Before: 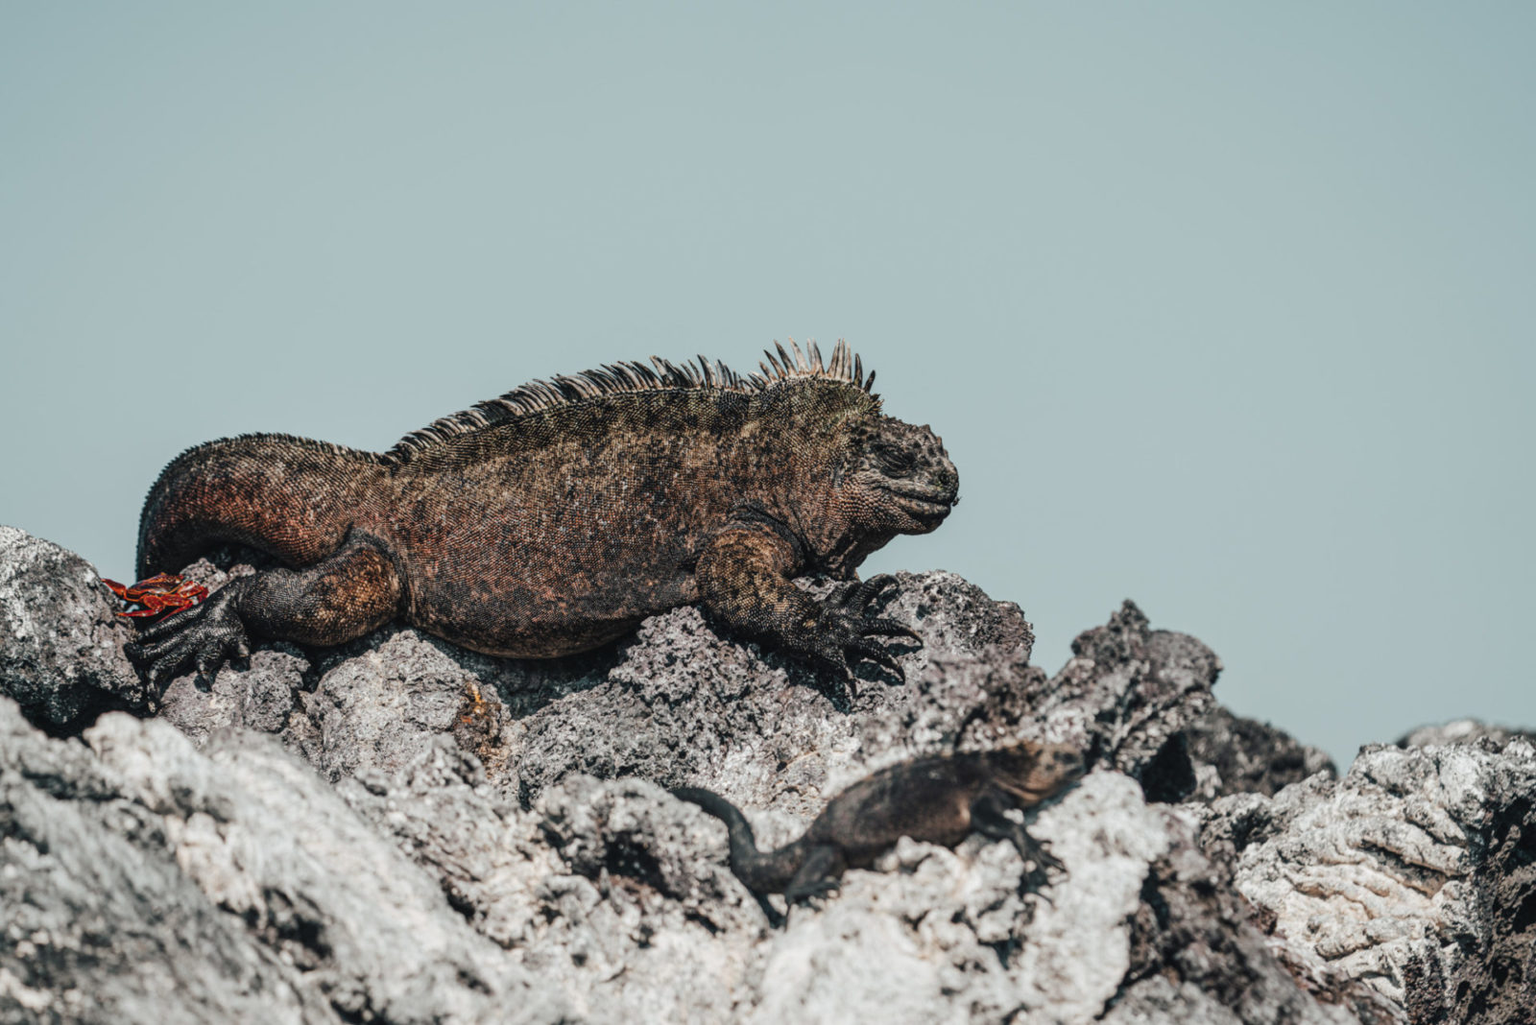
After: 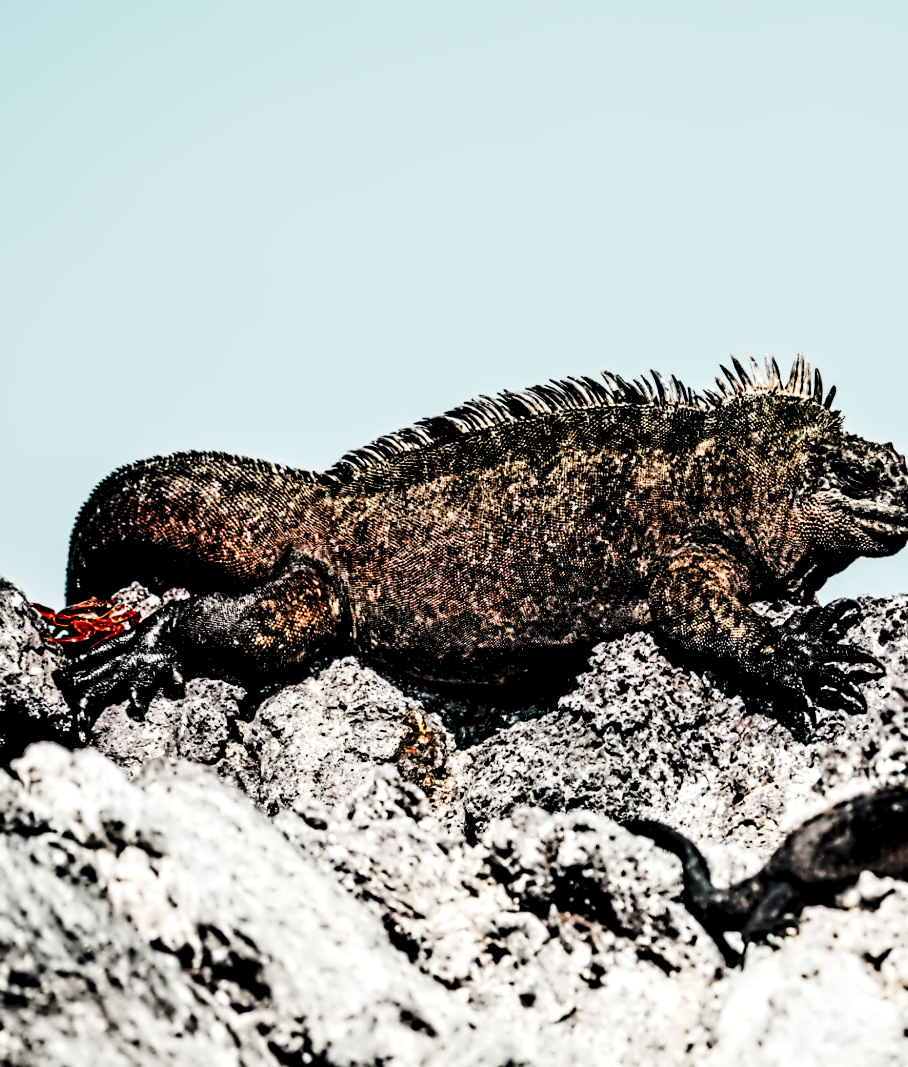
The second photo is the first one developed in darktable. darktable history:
tone curve: curves: ch0 [(0, 0) (0.126, 0.061) (0.338, 0.285) (0.494, 0.518) (0.703, 0.762) (1, 1)]; ch1 [(0, 0) (0.364, 0.322) (0.443, 0.441) (0.5, 0.501) (0.55, 0.578) (1, 1)]; ch2 [(0, 0) (0.44, 0.424) (0.501, 0.499) (0.557, 0.564) (0.613, 0.682) (0.707, 0.746) (1, 1)], preserve colors none
contrast equalizer: octaves 7, y [[0.5, 0.542, 0.583, 0.625, 0.667, 0.708], [0.5 ×6], [0.5 ×6], [0, 0.033, 0.067, 0.1, 0.133, 0.167], [0, 0.05, 0.1, 0.15, 0.2, 0.25]]
exposure: exposure 0.203 EV, compensate highlight preservation false
contrast brightness saturation: contrast 0.159, saturation 0.327
filmic rgb: black relative exposure -7.98 EV, white relative exposure 4.06 EV, hardness 4.17
crop: left 4.792%, right 38.416%
levels: levels [0.052, 0.496, 0.908]
